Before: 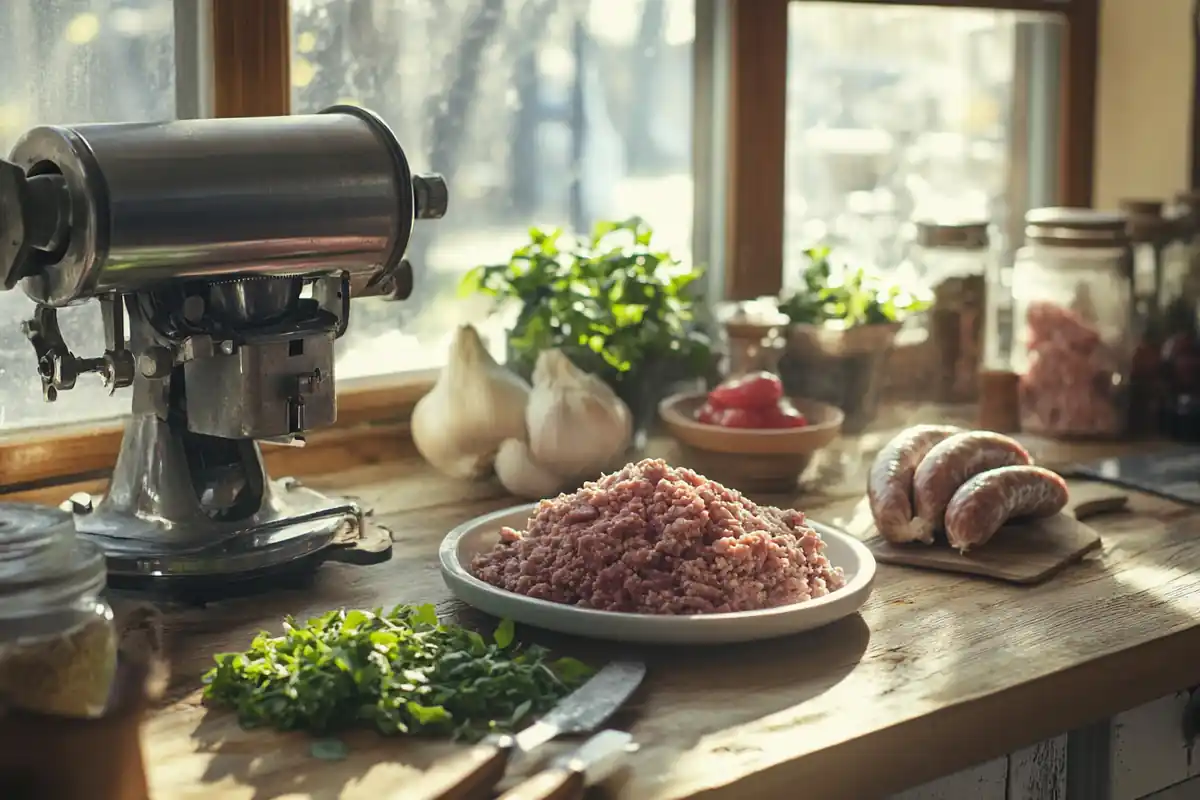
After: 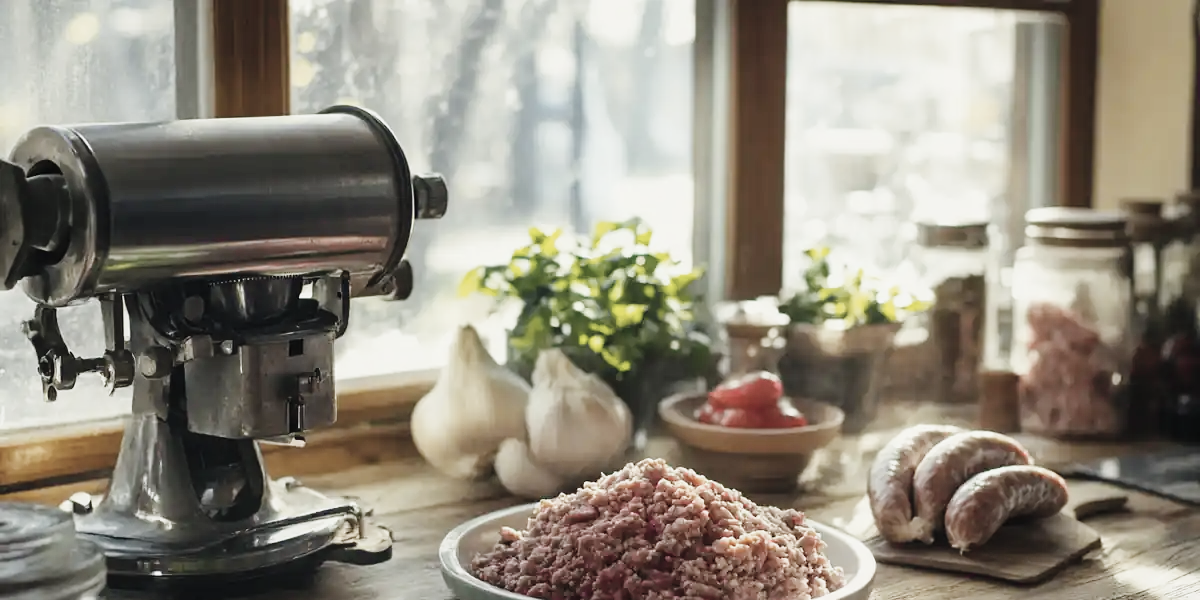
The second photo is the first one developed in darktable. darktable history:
color zones: curves: ch0 [(0, 0.6) (0.129, 0.508) (0.193, 0.483) (0.429, 0.5) (0.571, 0.5) (0.714, 0.5) (0.857, 0.5) (1, 0.6)]; ch1 [(0, 0.481) (0.112, 0.245) (0.213, 0.223) (0.429, 0.233) (0.571, 0.231) (0.683, 0.242) (0.857, 0.296) (1, 0.481)]
crop: bottom 24.981%
tone curve: curves: ch0 [(0, 0) (0.136, 0.084) (0.346, 0.366) (0.489, 0.559) (0.66, 0.748) (0.849, 0.902) (1, 0.974)]; ch1 [(0, 0) (0.353, 0.344) (0.45, 0.46) (0.498, 0.498) (0.521, 0.512) (0.563, 0.559) (0.592, 0.605) (0.641, 0.673) (1, 1)]; ch2 [(0, 0) (0.333, 0.346) (0.375, 0.375) (0.424, 0.43) (0.476, 0.492) (0.502, 0.502) (0.524, 0.531) (0.579, 0.61) (0.612, 0.644) (0.641, 0.722) (1, 1)], preserve colors none
color balance rgb: linear chroma grading › global chroma 8.711%, perceptual saturation grading › global saturation 25.11%
